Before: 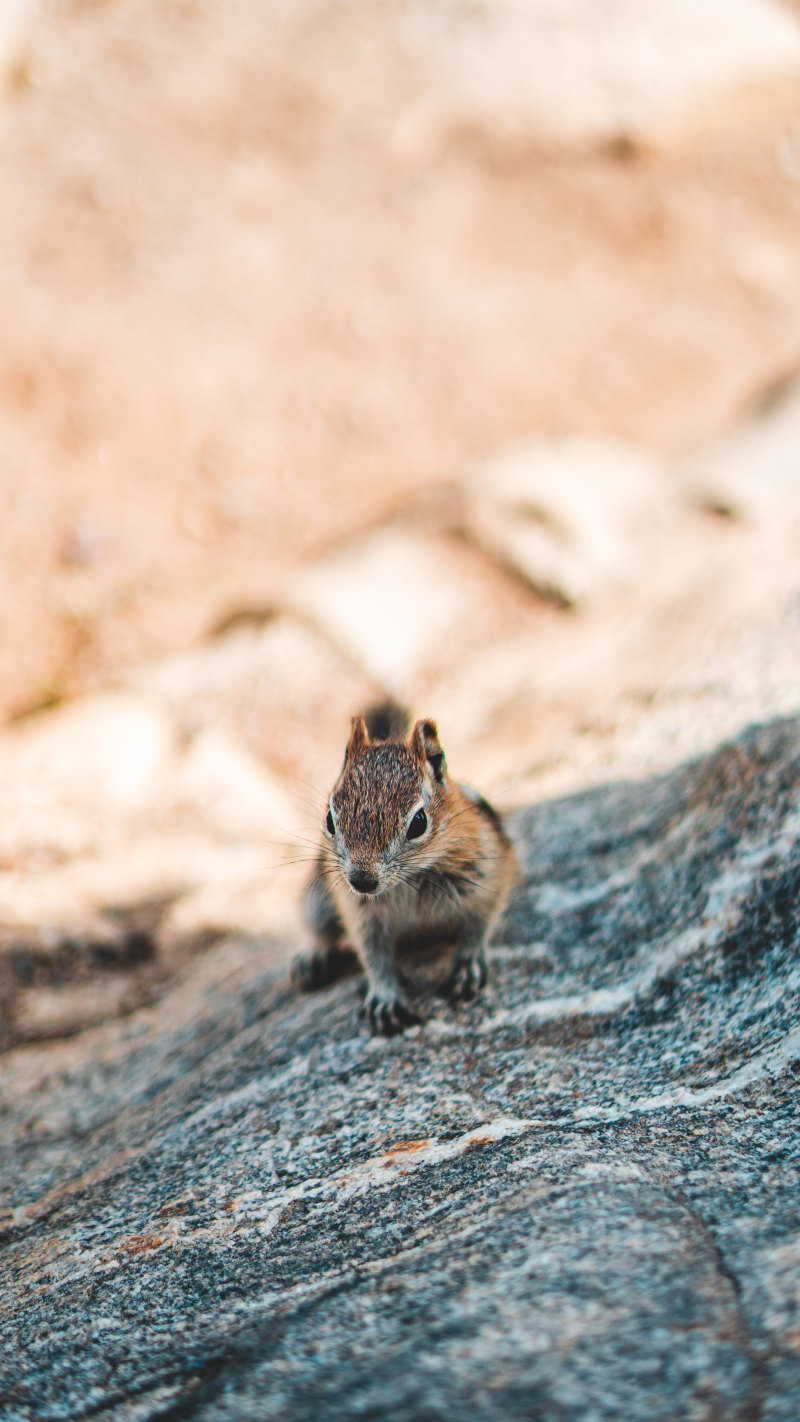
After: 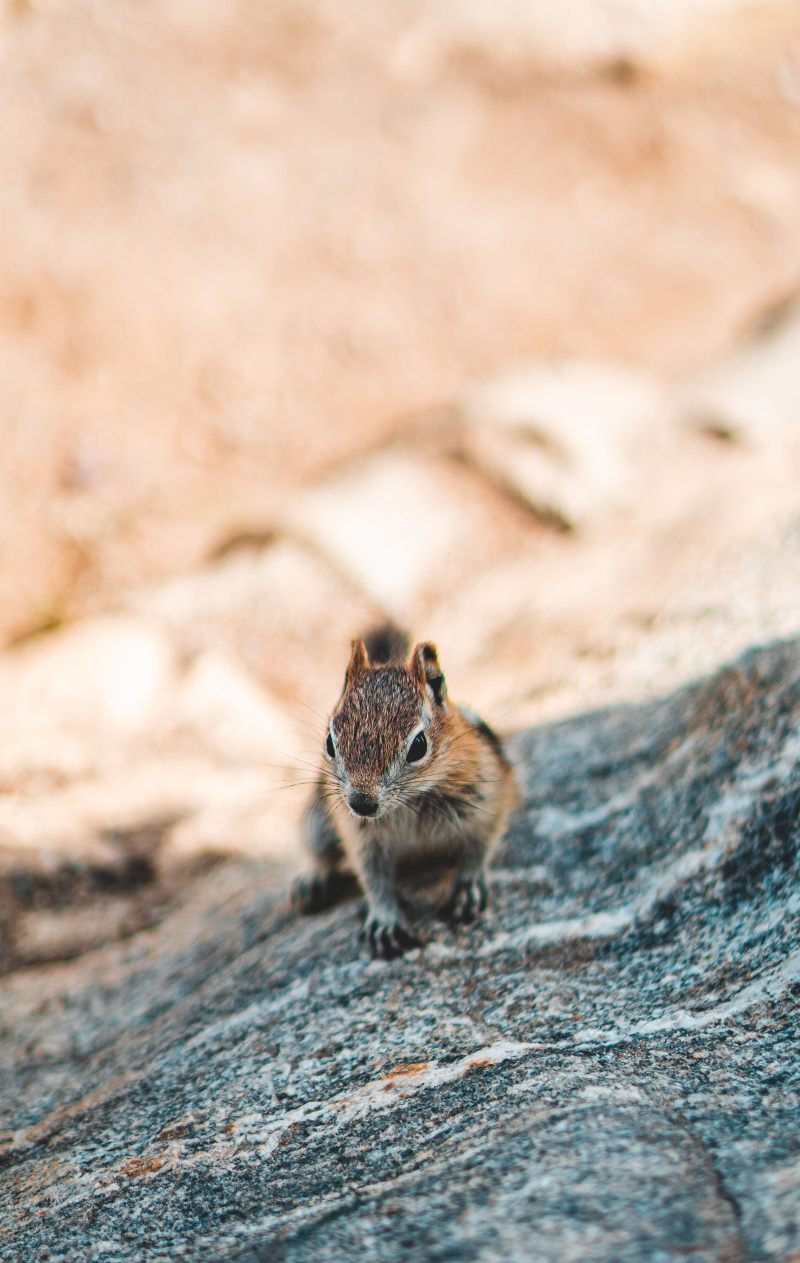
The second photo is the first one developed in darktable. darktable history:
crop and rotate: top 5.451%, bottom 5.703%
